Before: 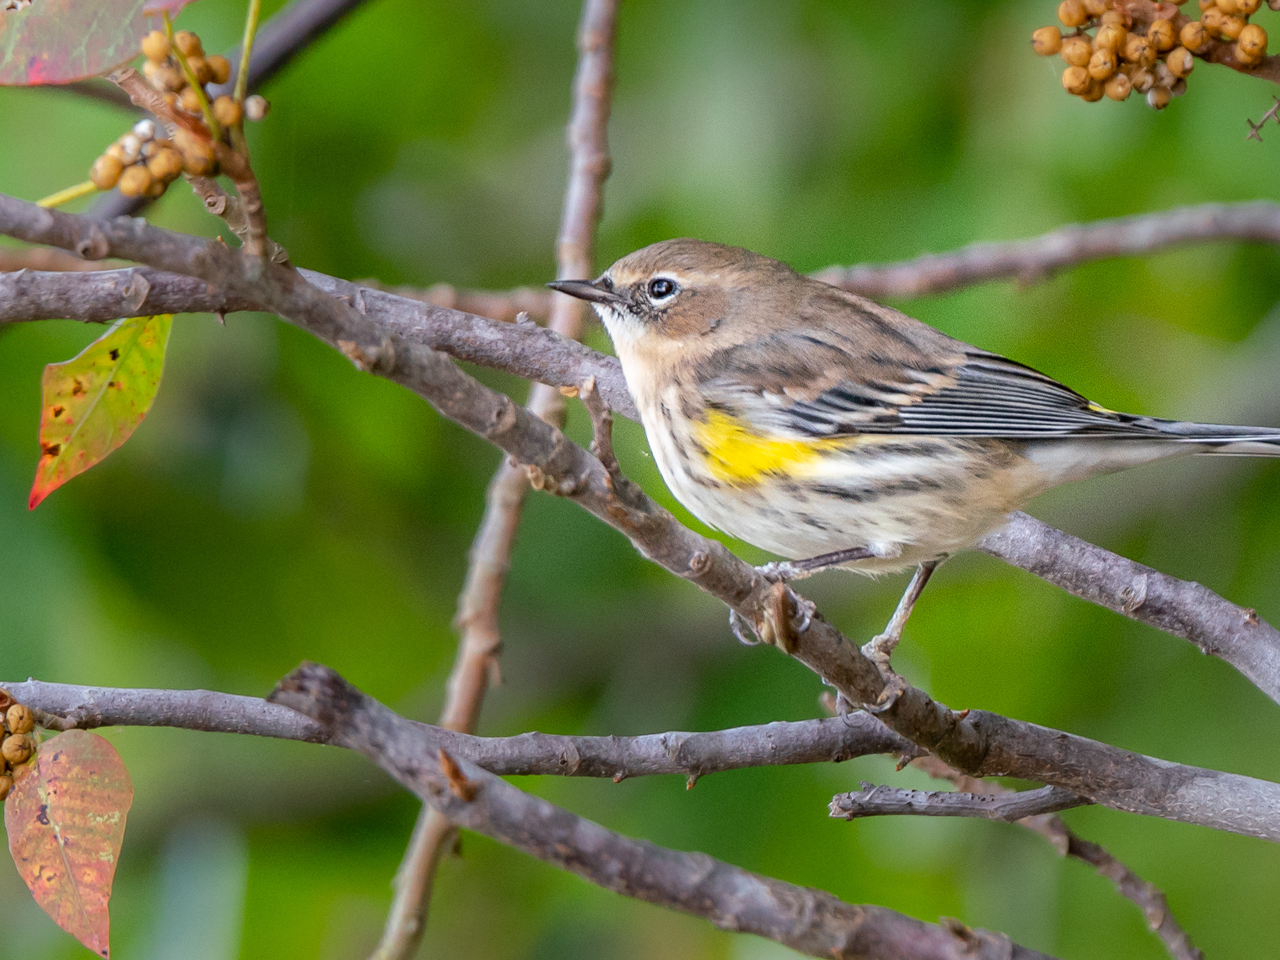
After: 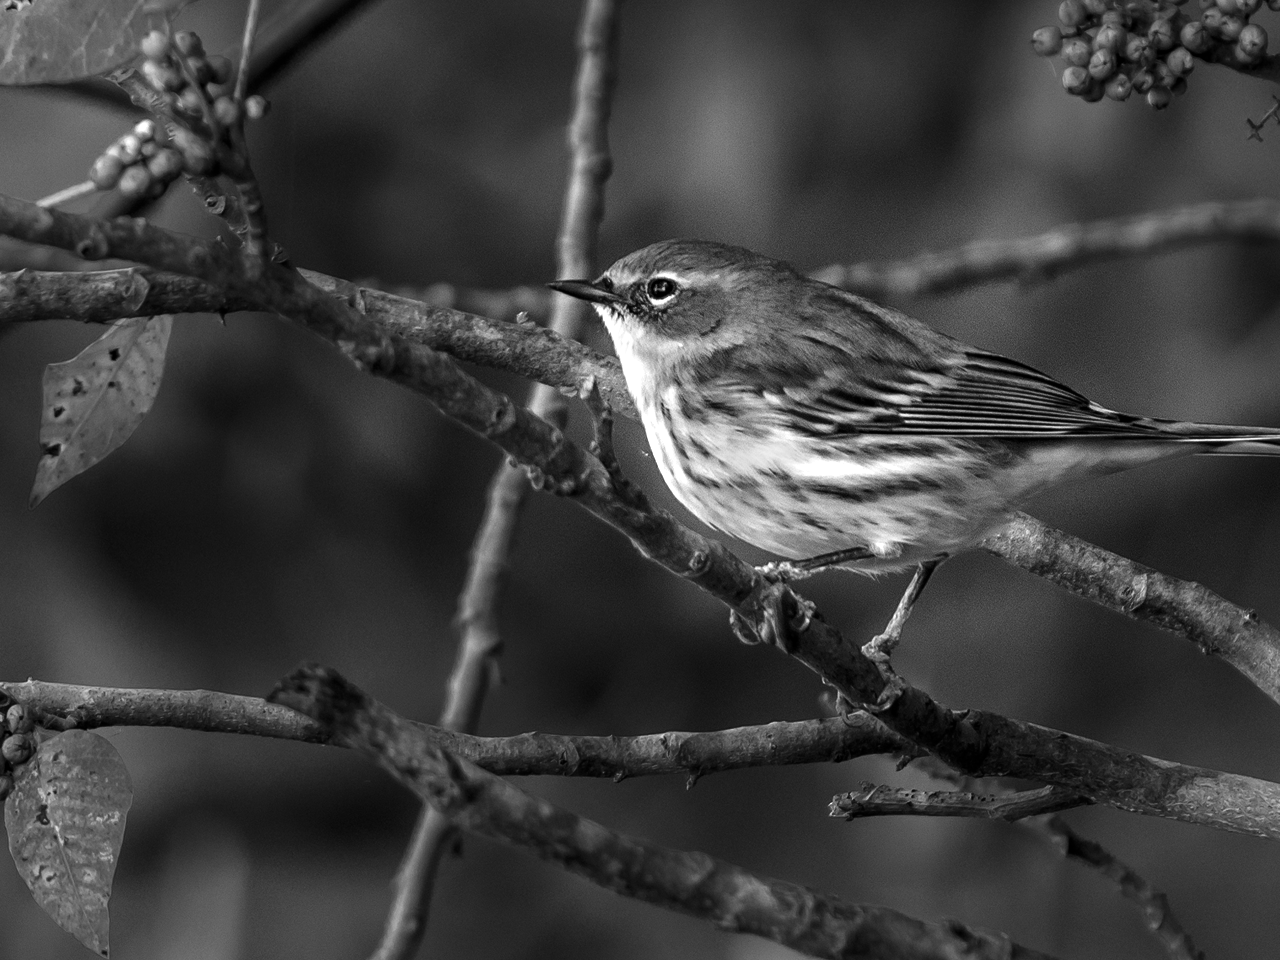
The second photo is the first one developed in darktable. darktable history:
exposure: black level correction 0.005, exposure 0.286 EV, compensate highlight preservation false
contrast brightness saturation: contrast -0.03, brightness -0.59, saturation -1
white balance: red 0.926, green 1.003, blue 1.133
